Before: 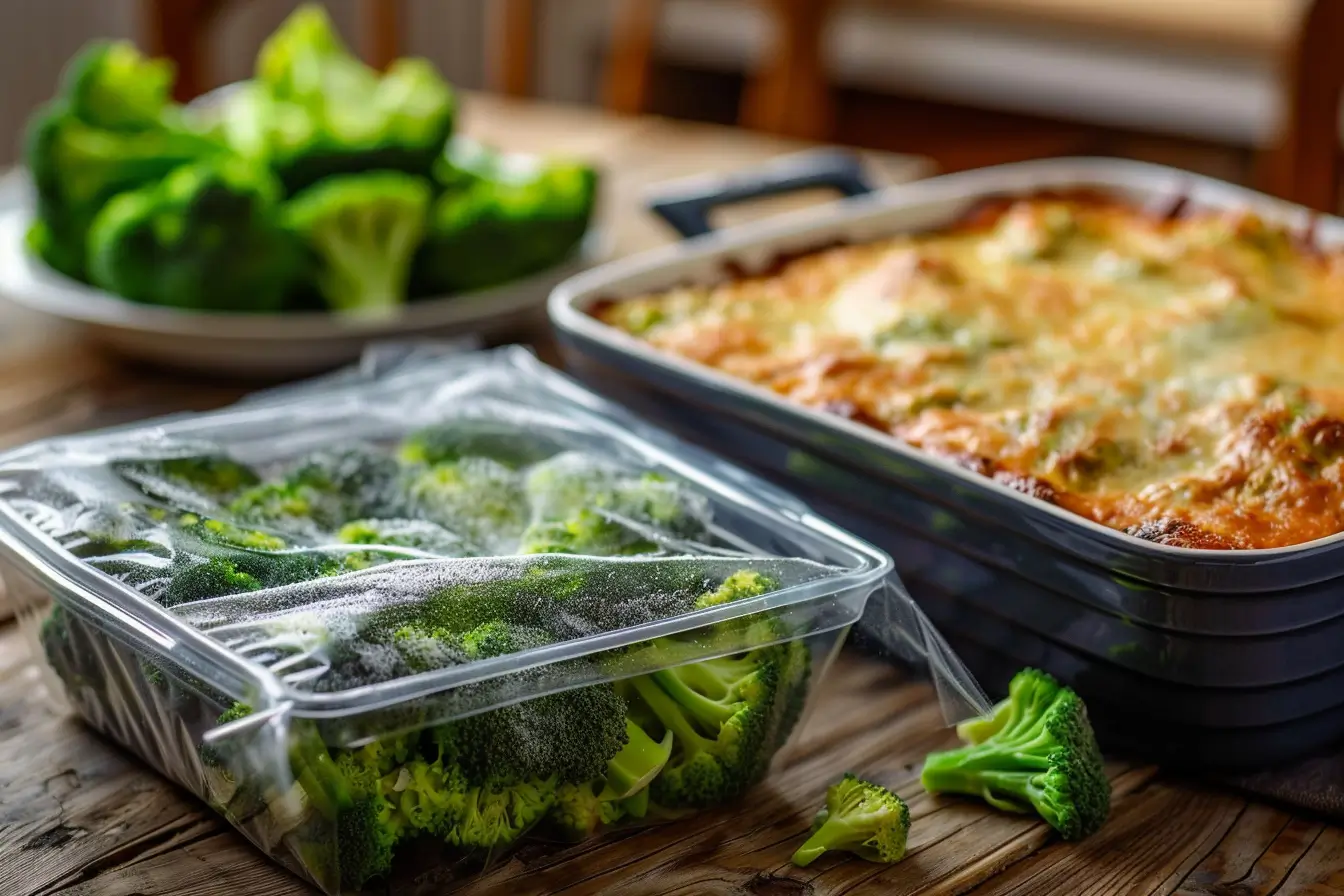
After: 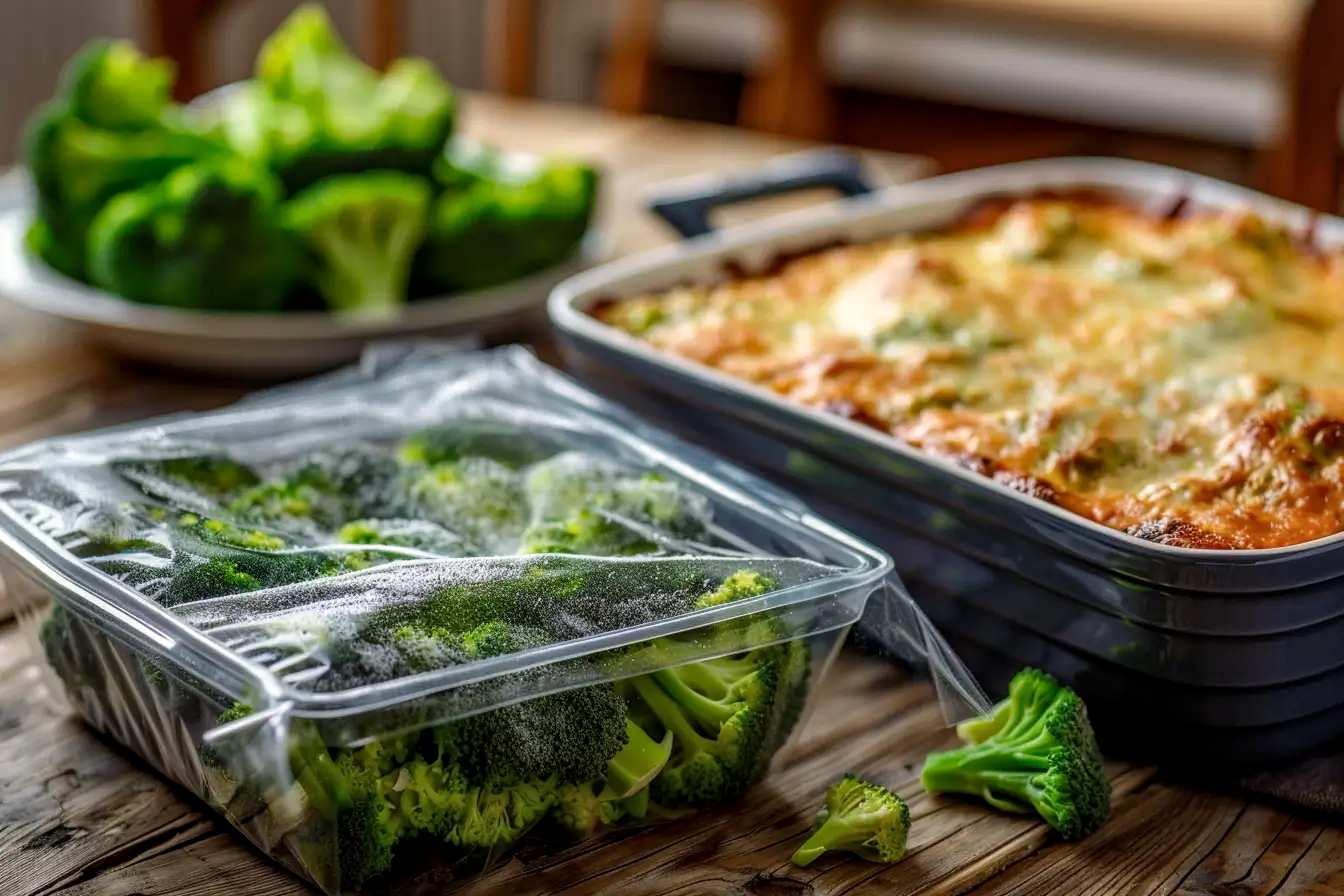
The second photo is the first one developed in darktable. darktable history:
local contrast: on, module defaults
color zones: curves: ch0 [(0.25, 0.5) (0.636, 0.25) (0.75, 0.5)]
